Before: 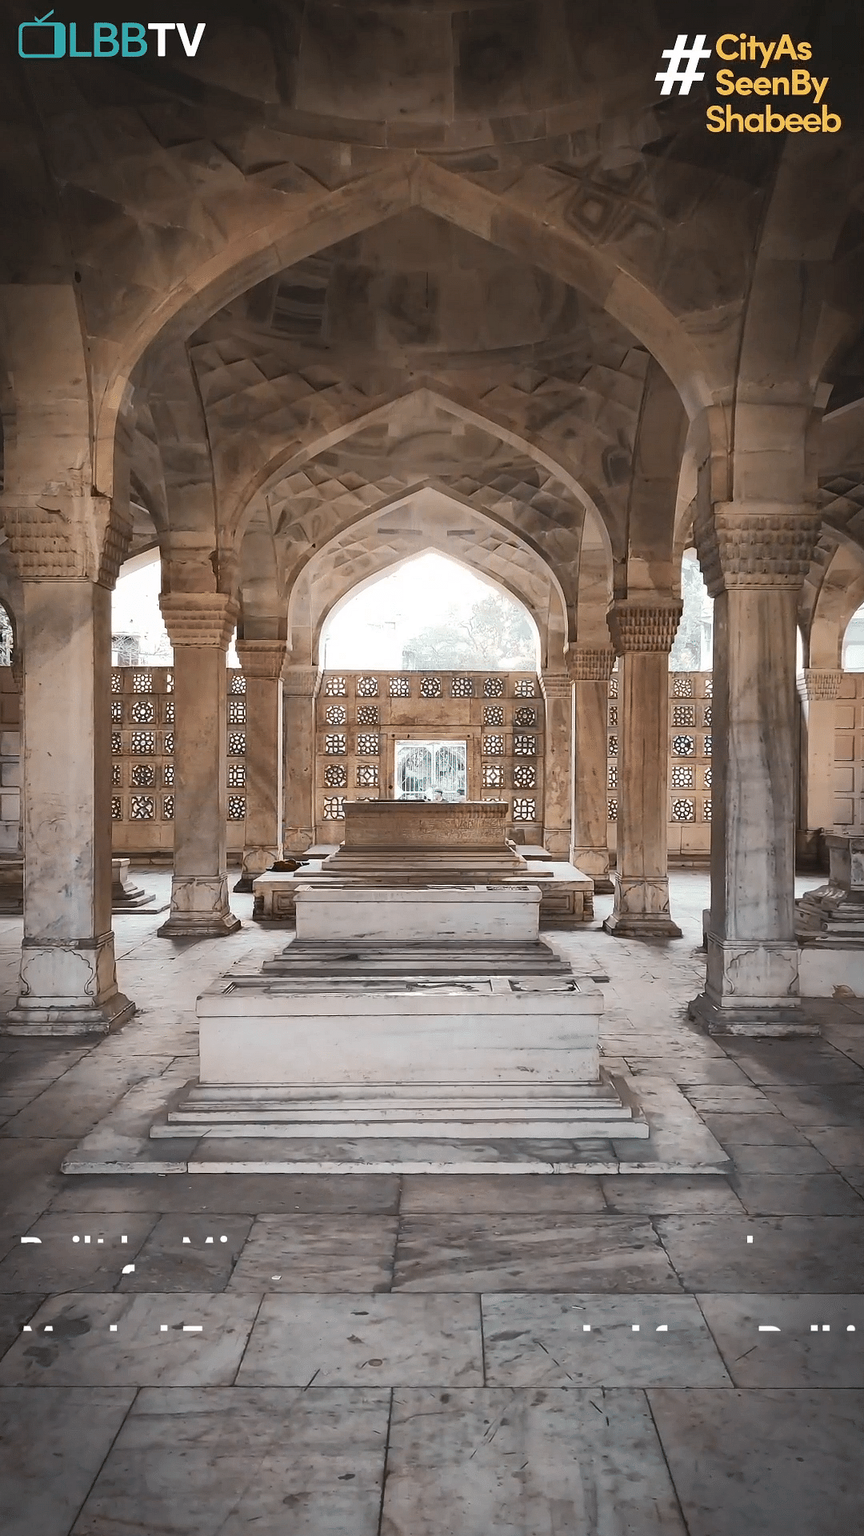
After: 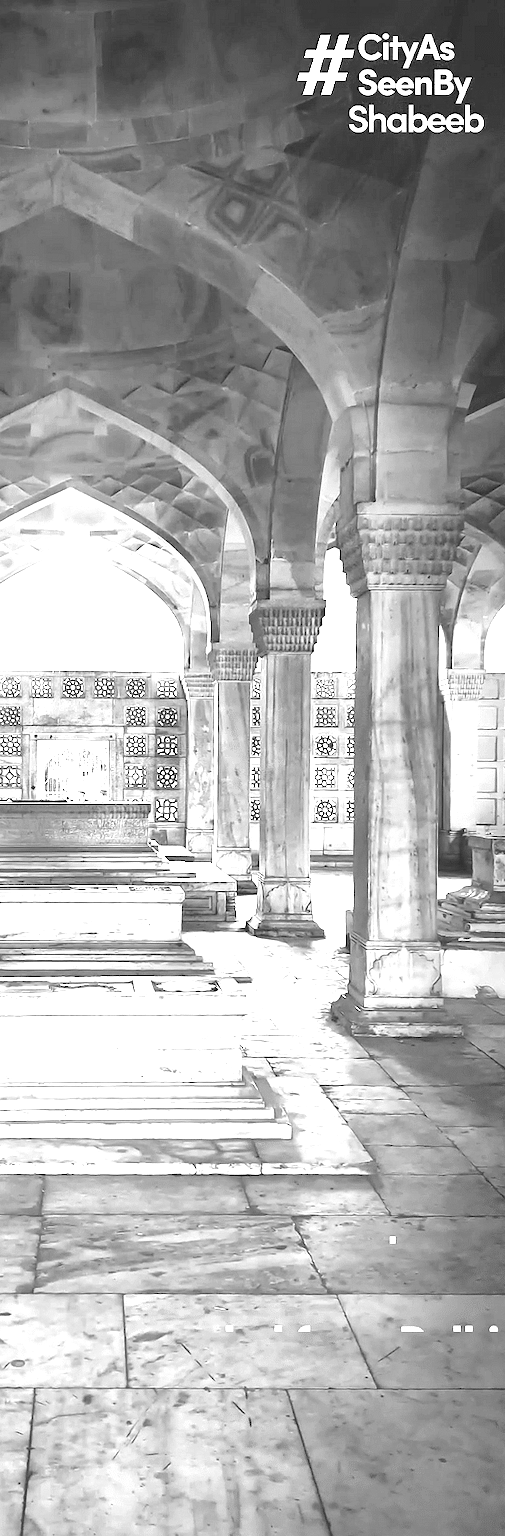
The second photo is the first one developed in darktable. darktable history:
exposure: black level correction 0, exposure 1.675 EV, compensate exposure bias true, compensate highlight preservation false
color contrast: green-magenta contrast 0, blue-yellow contrast 0
crop: left 41.402%
